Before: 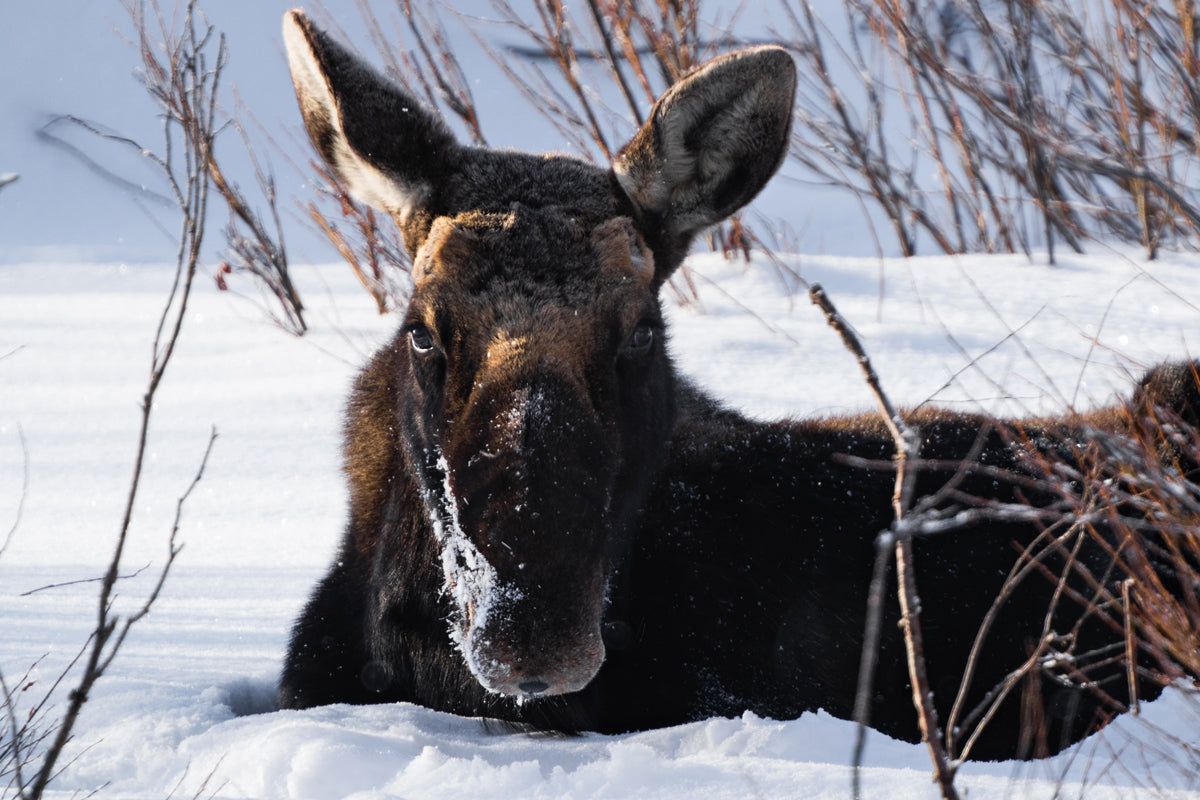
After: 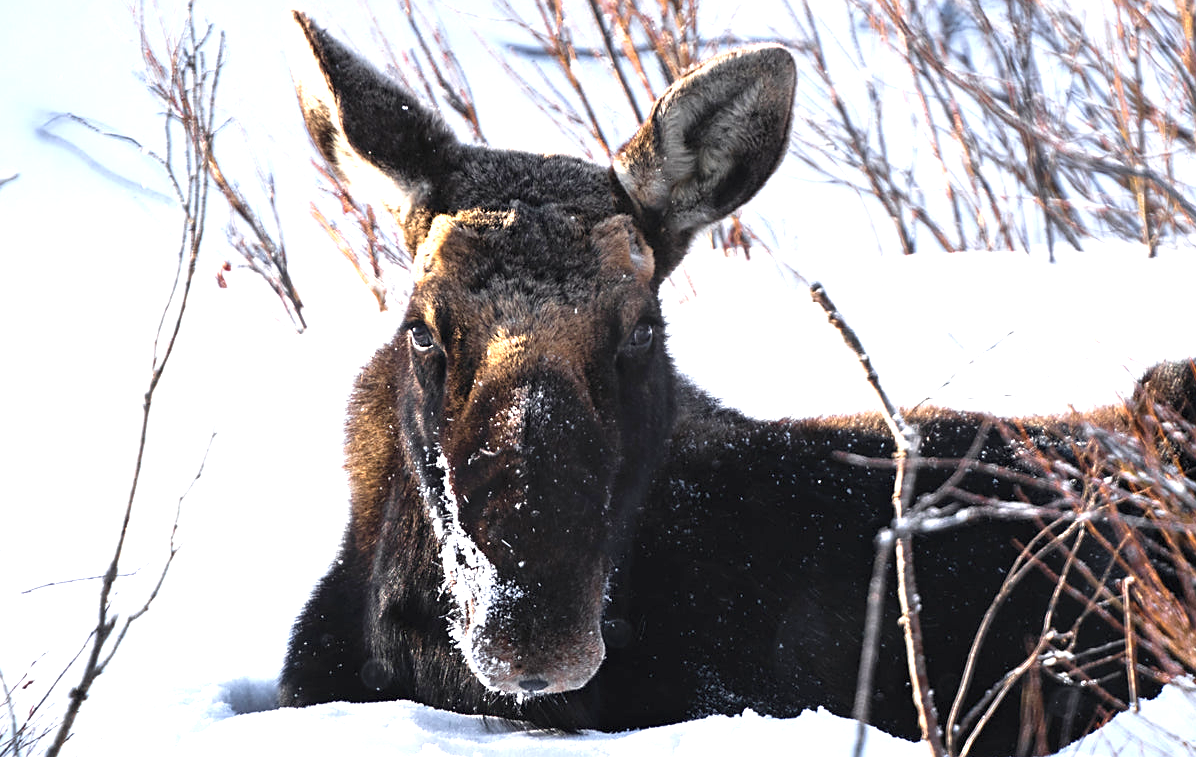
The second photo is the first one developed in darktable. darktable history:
exposure: black level correction 0, exposure 1.291 EV, compensate highlight preservation false
contrast brightness saturation: saturation -0.02
sharpen: radius 1.887, amount 0.395, threshold 1.347
crop: top 0.287%, right 0.261%, bottom 5.027%
